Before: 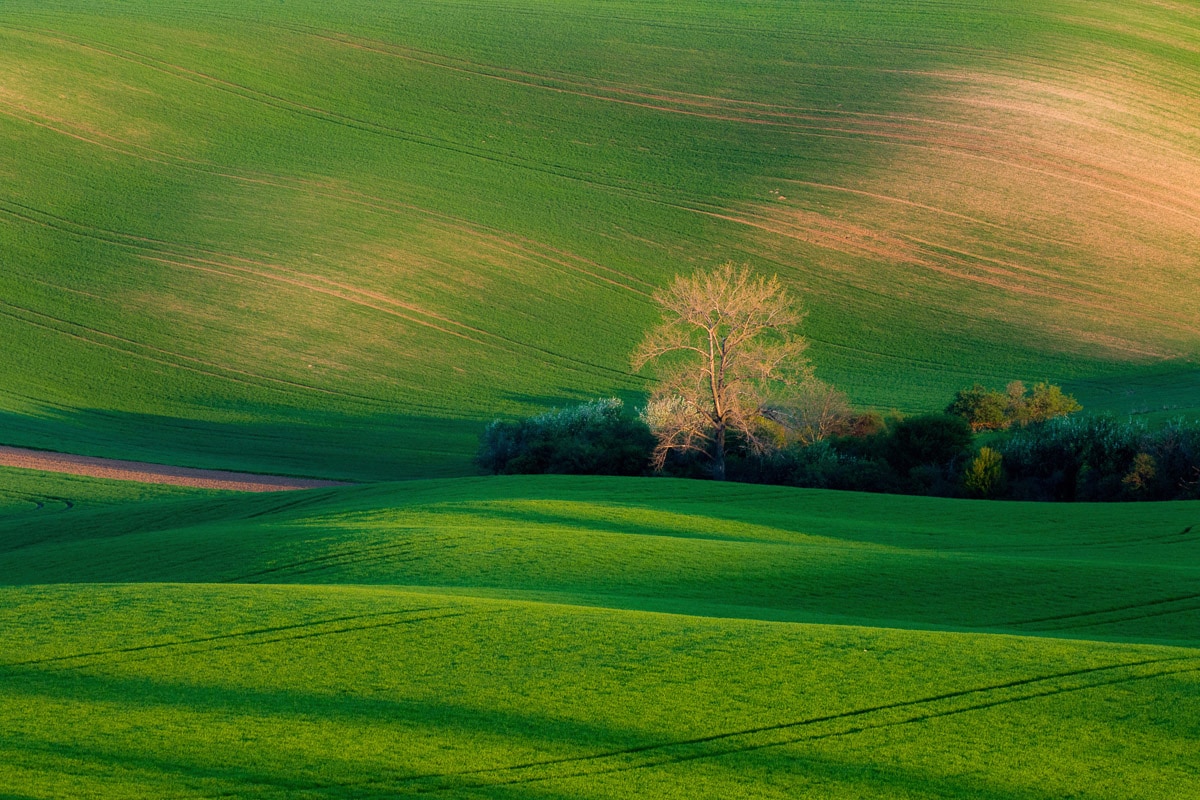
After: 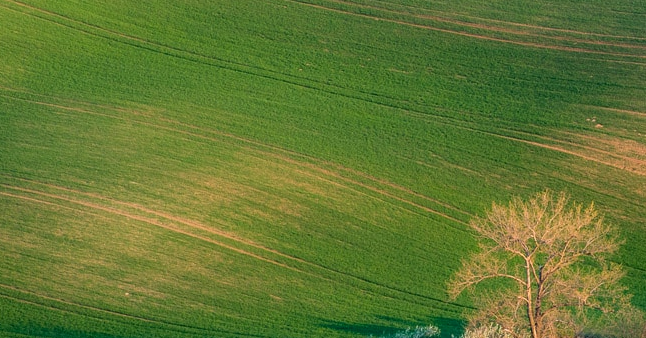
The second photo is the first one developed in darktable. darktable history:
crop: left 15.306%, top 9.065%, right 30.789%, bottom 48.638%
local contrast: on, module defaults
